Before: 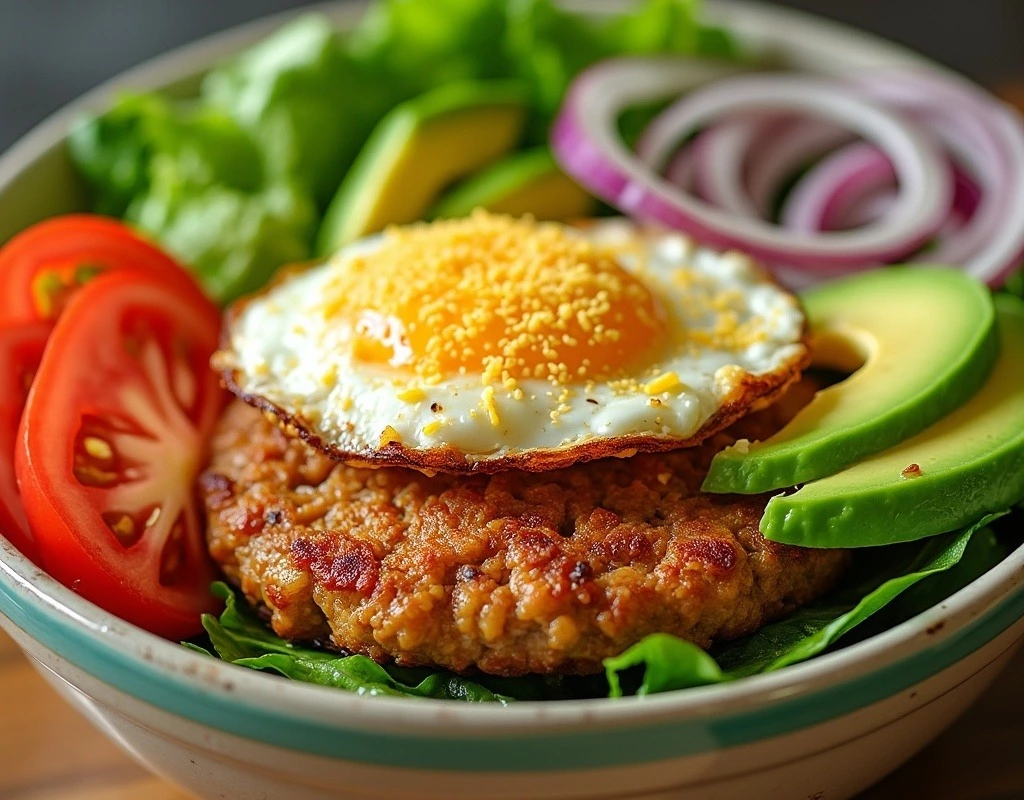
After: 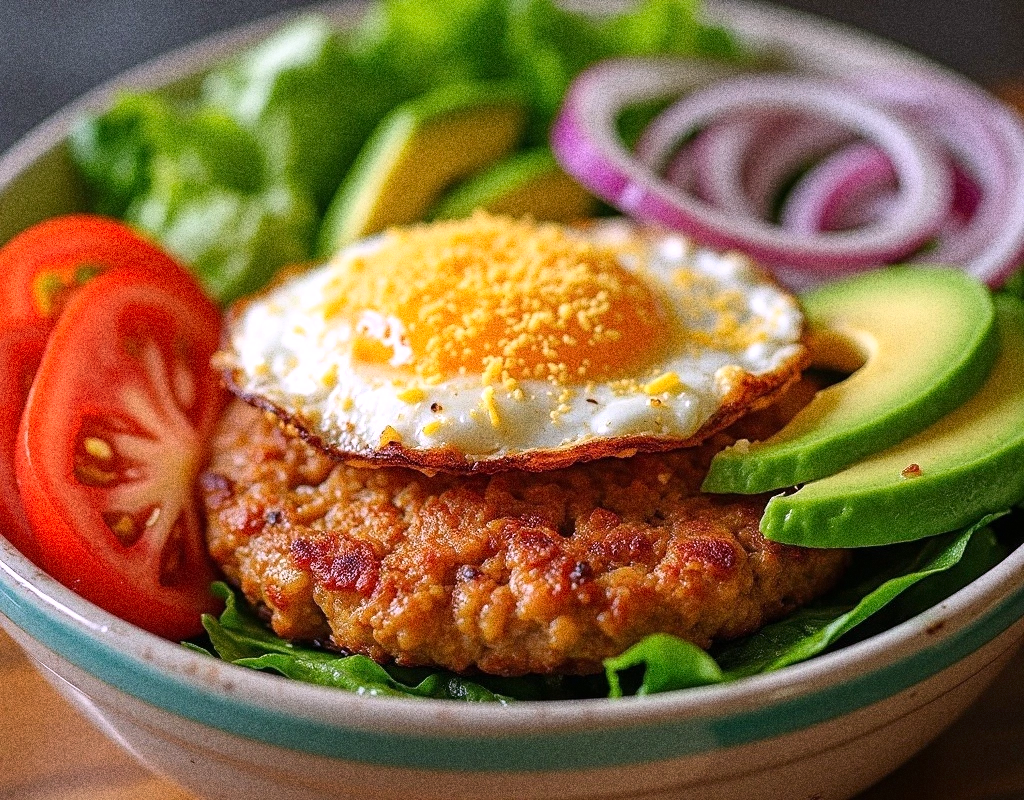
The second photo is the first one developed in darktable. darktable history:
grain: coarseness 10.62 ISO, strength 55.56%
white balance: red 1.066, blue 1.119
